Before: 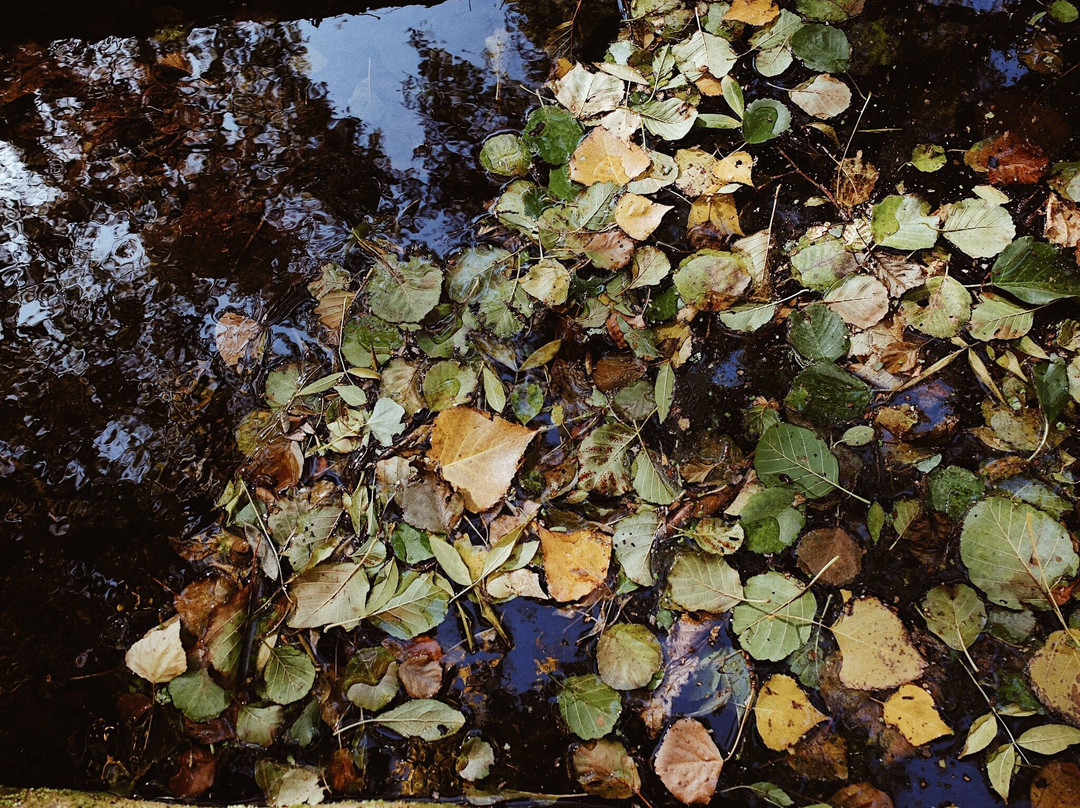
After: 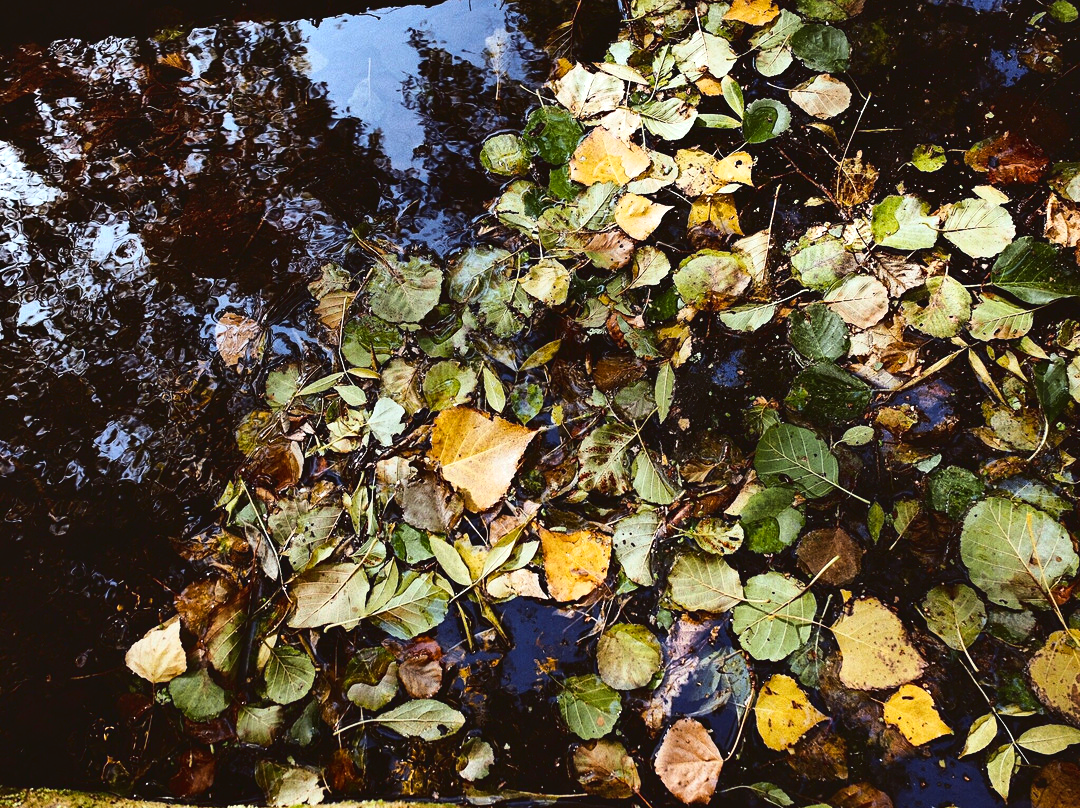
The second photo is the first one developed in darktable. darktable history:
tone curve: curves: ch0 [(0, 0.039) (0.104, 0.103) (0.273, 0.267) (0.448, 0.487) (0.704, 0.761) (0.886, 0.922) (0.994, 0.971)]; ch1 [(0, 0) (0.335, 0.298) (0.446, 0.413) (0.485, 0.487) (0.515, 0.503) (0.566, 0.563) (0.641, 0.655) (1, 1)]; ch2 [(0, 0) (0.314, 0.301) (0.421, 0.411) (0.502, 0.494) (0.528, 0.54) (0.557, 0.559) (0.612, 0.62) (0.722, 0.686) (1, 1)], color space Lab, linked channels, preserve colors none
shadows and highlights: shadows 34.54, highlights -34.88, soften with gaussian
color balance rgb: perceptual saturation grading › global saturation 19.813%, perceptual brilliance grading › global brilliance 14.853%, perceptual brilliance grading › shadows -35.285%
